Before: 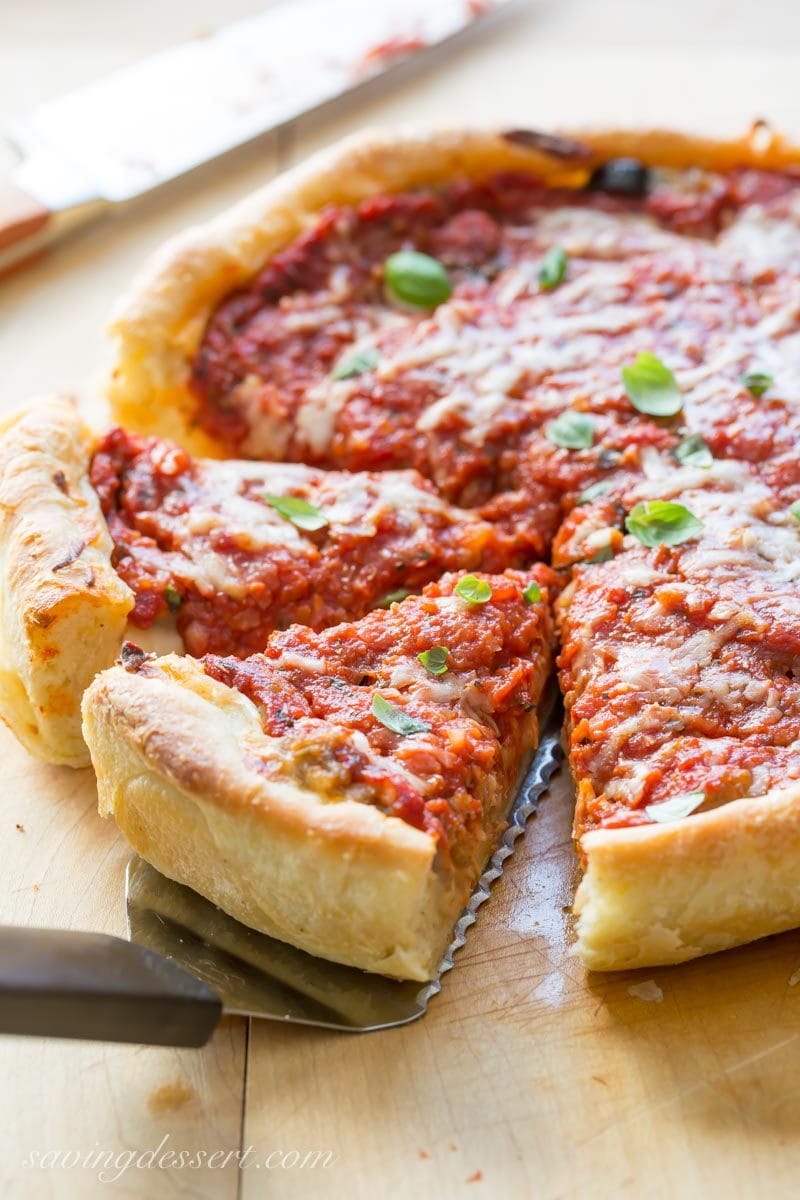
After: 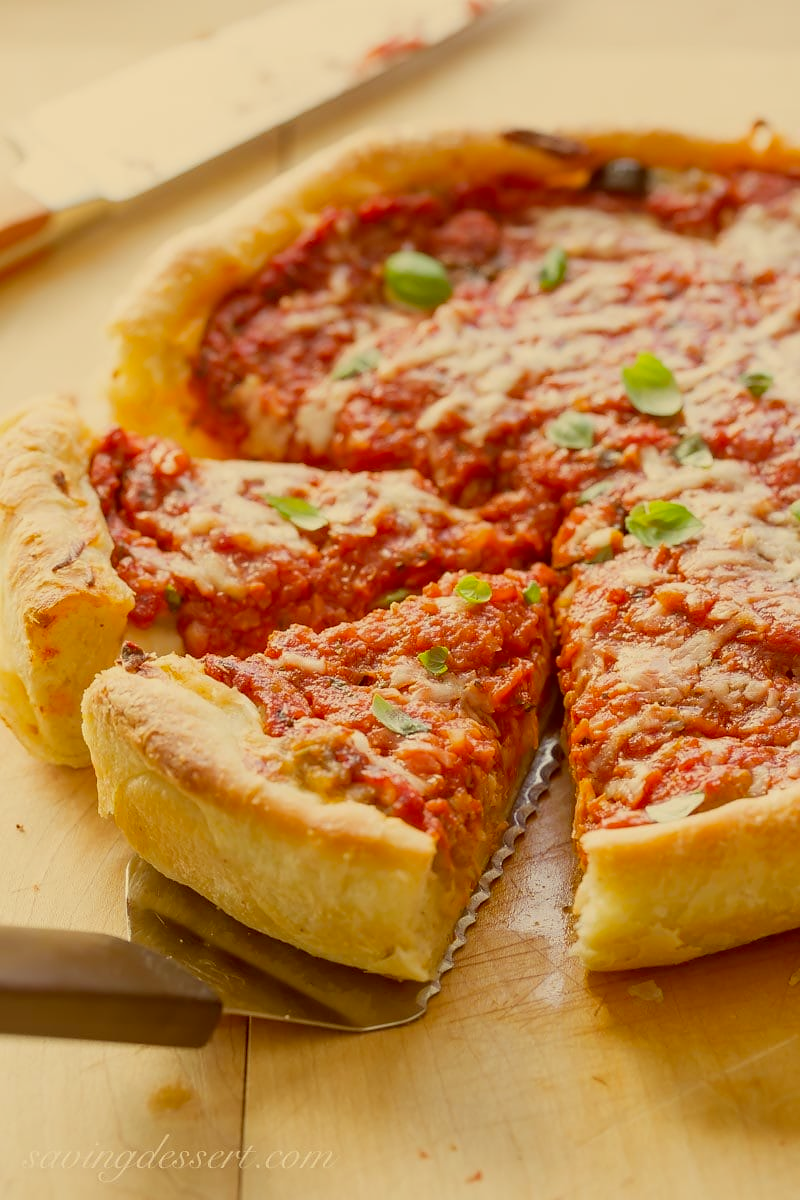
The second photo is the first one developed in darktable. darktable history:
sharpen: radius 1, threshold 1
color balance rgb: perceptual saturation grading › global saturation -0.31%, global vibrance -8%, contrast -13%, saturation formula JzAzBz (2021)
contrast brightness saturation: contrast -0.08, brightness -0.04, saturation -0.11
color correction: highlights a* 1.12, highlights b* 24.26, shadows a* 15.58, shadows b* 24.26
